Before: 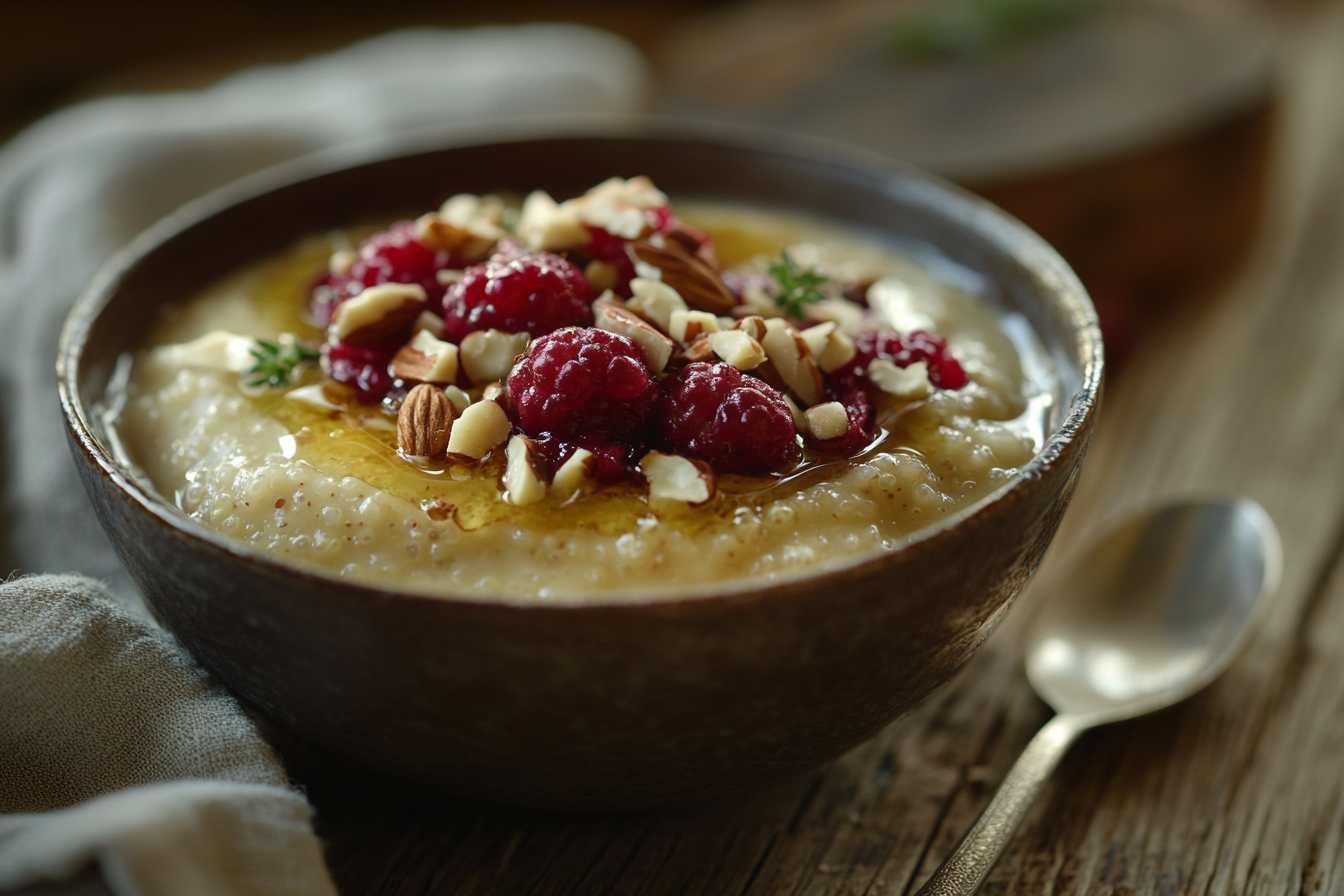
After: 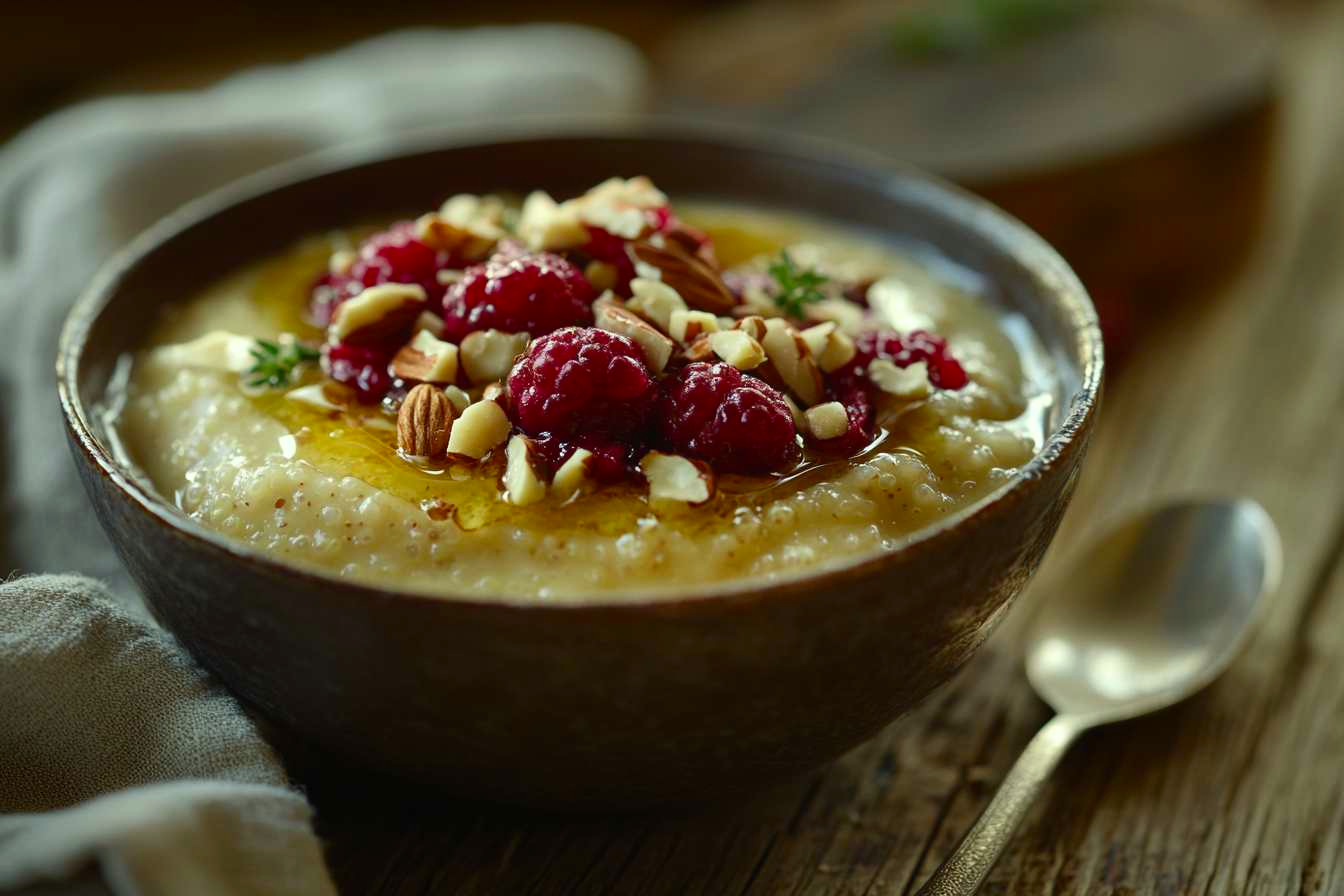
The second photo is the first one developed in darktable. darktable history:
contrast brightness saturation: contrast 0.095, saturation 0.266
color correction: highlights a* -4.82, highlights b* 5.04, saturation 0.953
